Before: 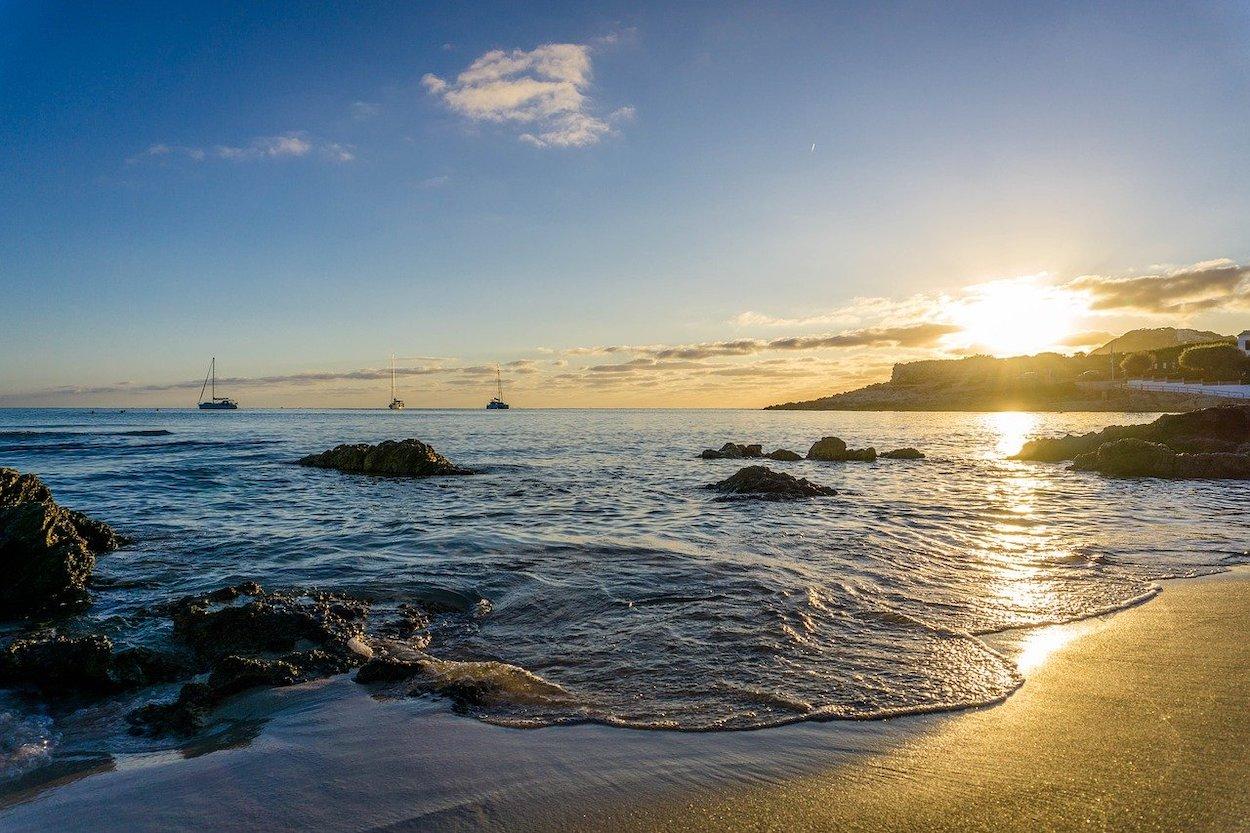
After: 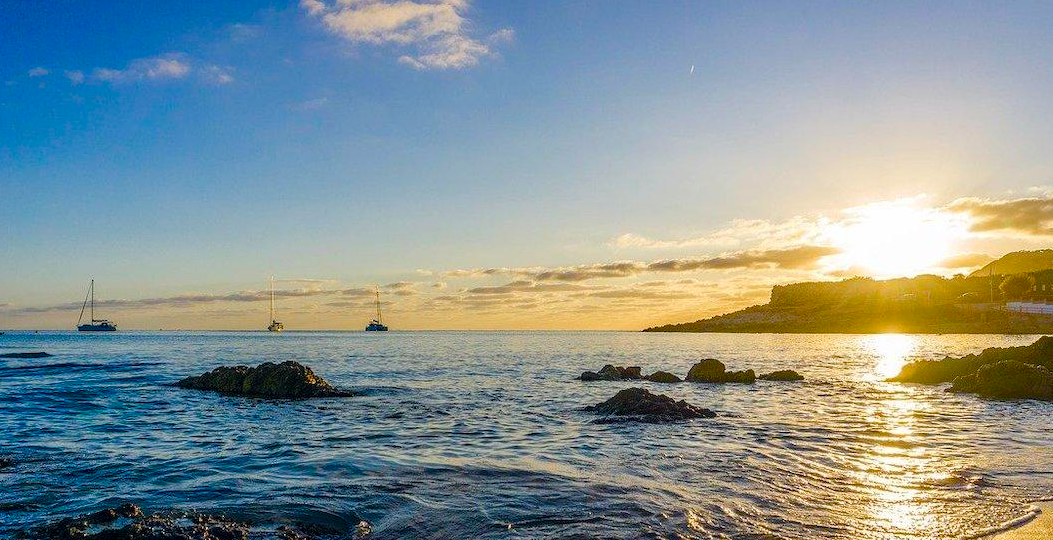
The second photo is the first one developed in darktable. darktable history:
color balance rgb: global offset › chroma 0.054%, global offset › hue 253.89°, linear chroma grading › global chroma 14.728%, perceptual saturation grading › global saturation 23.412%, perceptual saturation grading › highlights -23.899%, perceptual saturation grading › mid-tones 24.71%, perceptual saturation grading › shadows 39.622%
crop and rotate: left 9.695%, top 9.382%, right 5.997%, bottom 25.784%
